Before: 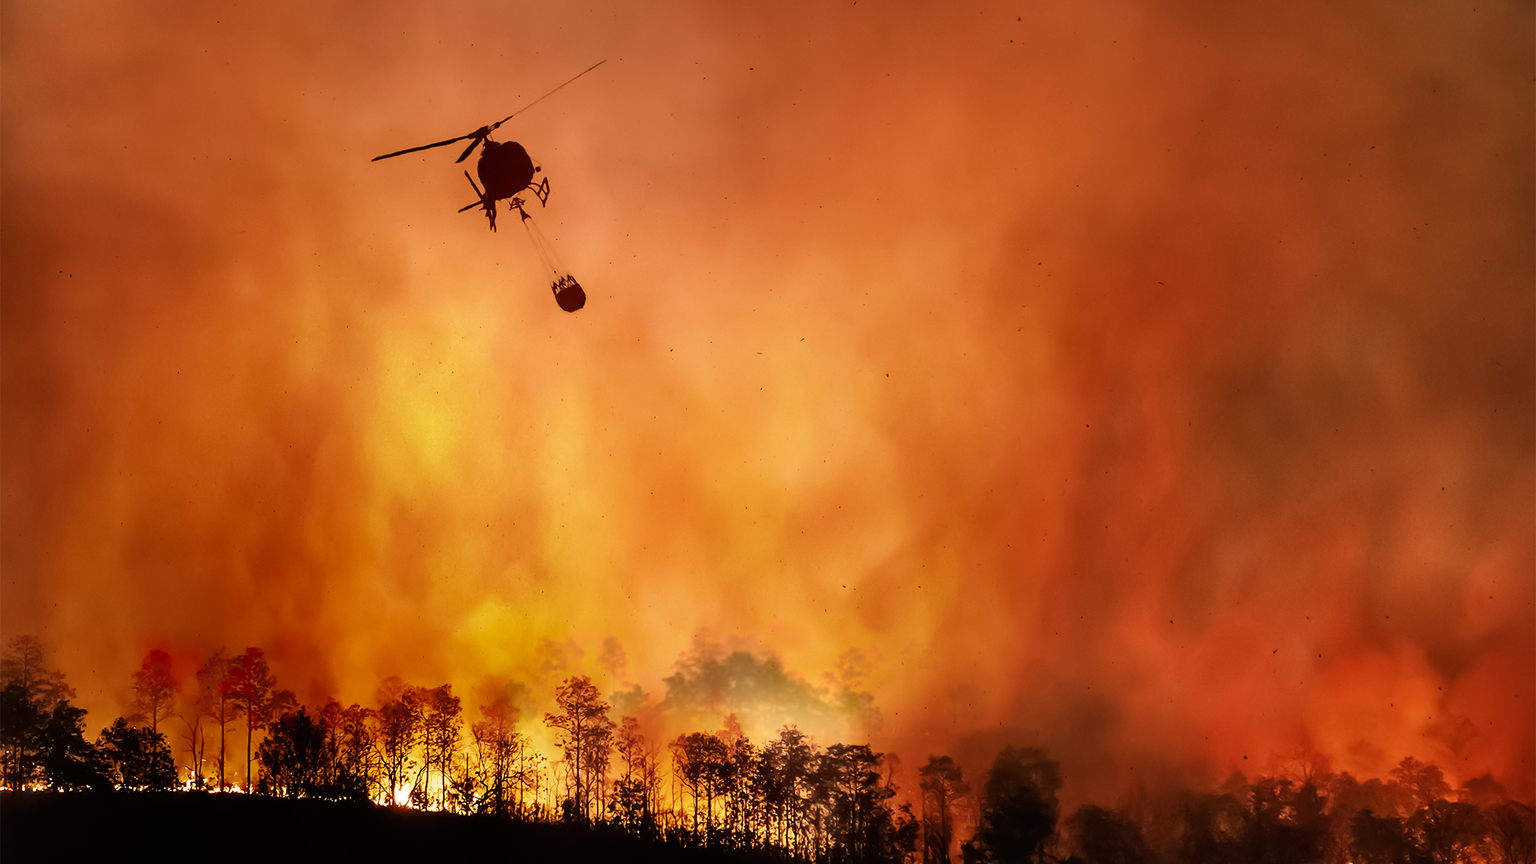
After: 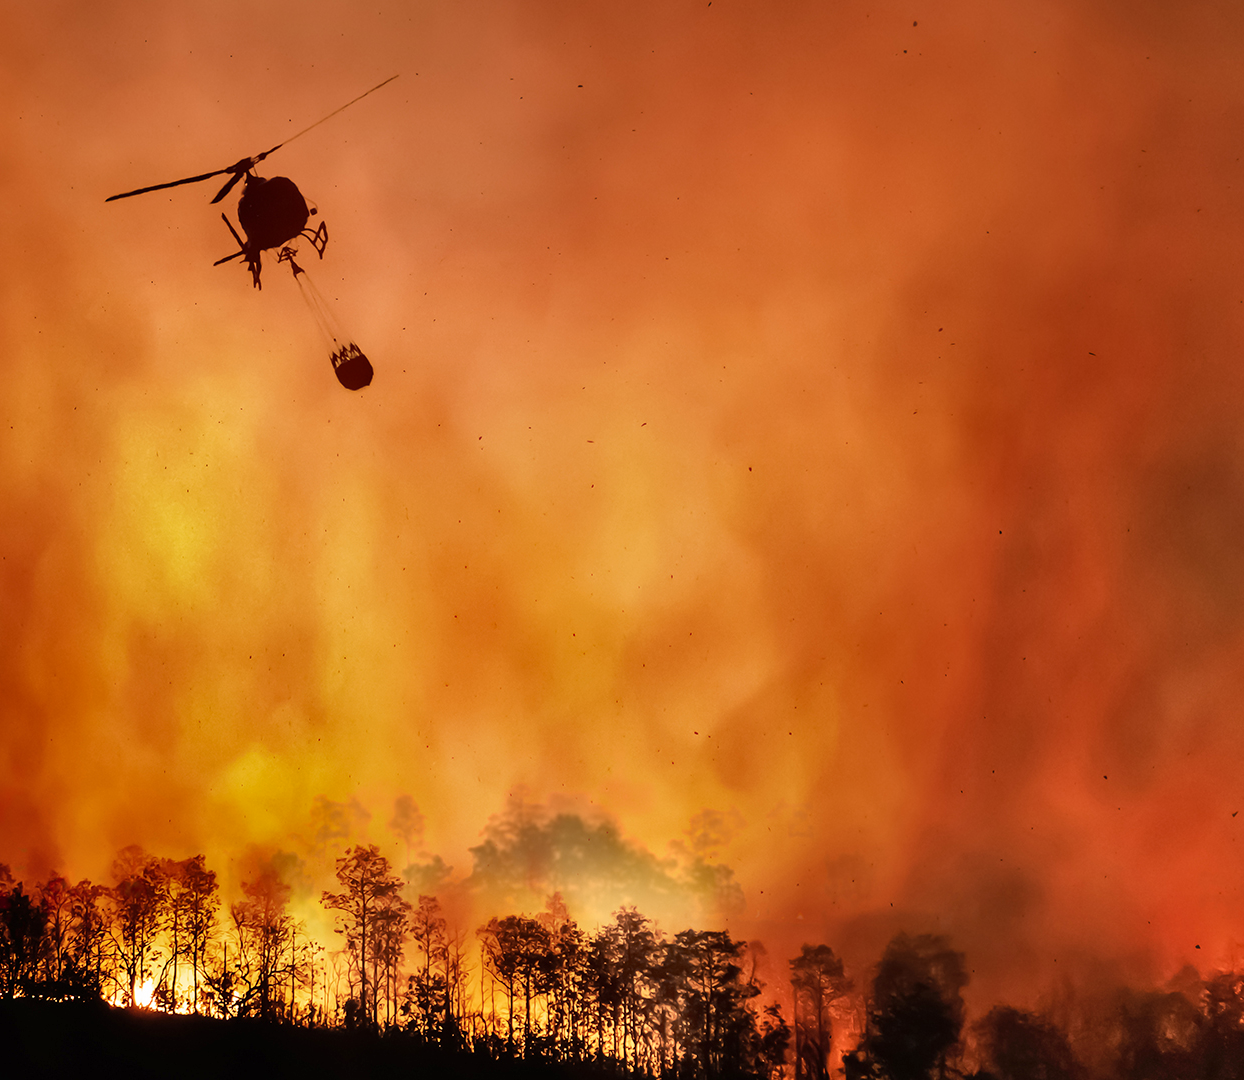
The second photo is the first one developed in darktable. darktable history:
shadows and highlights: soften with gaussian
crop and rotate: left 18.719%, right 16.442%
